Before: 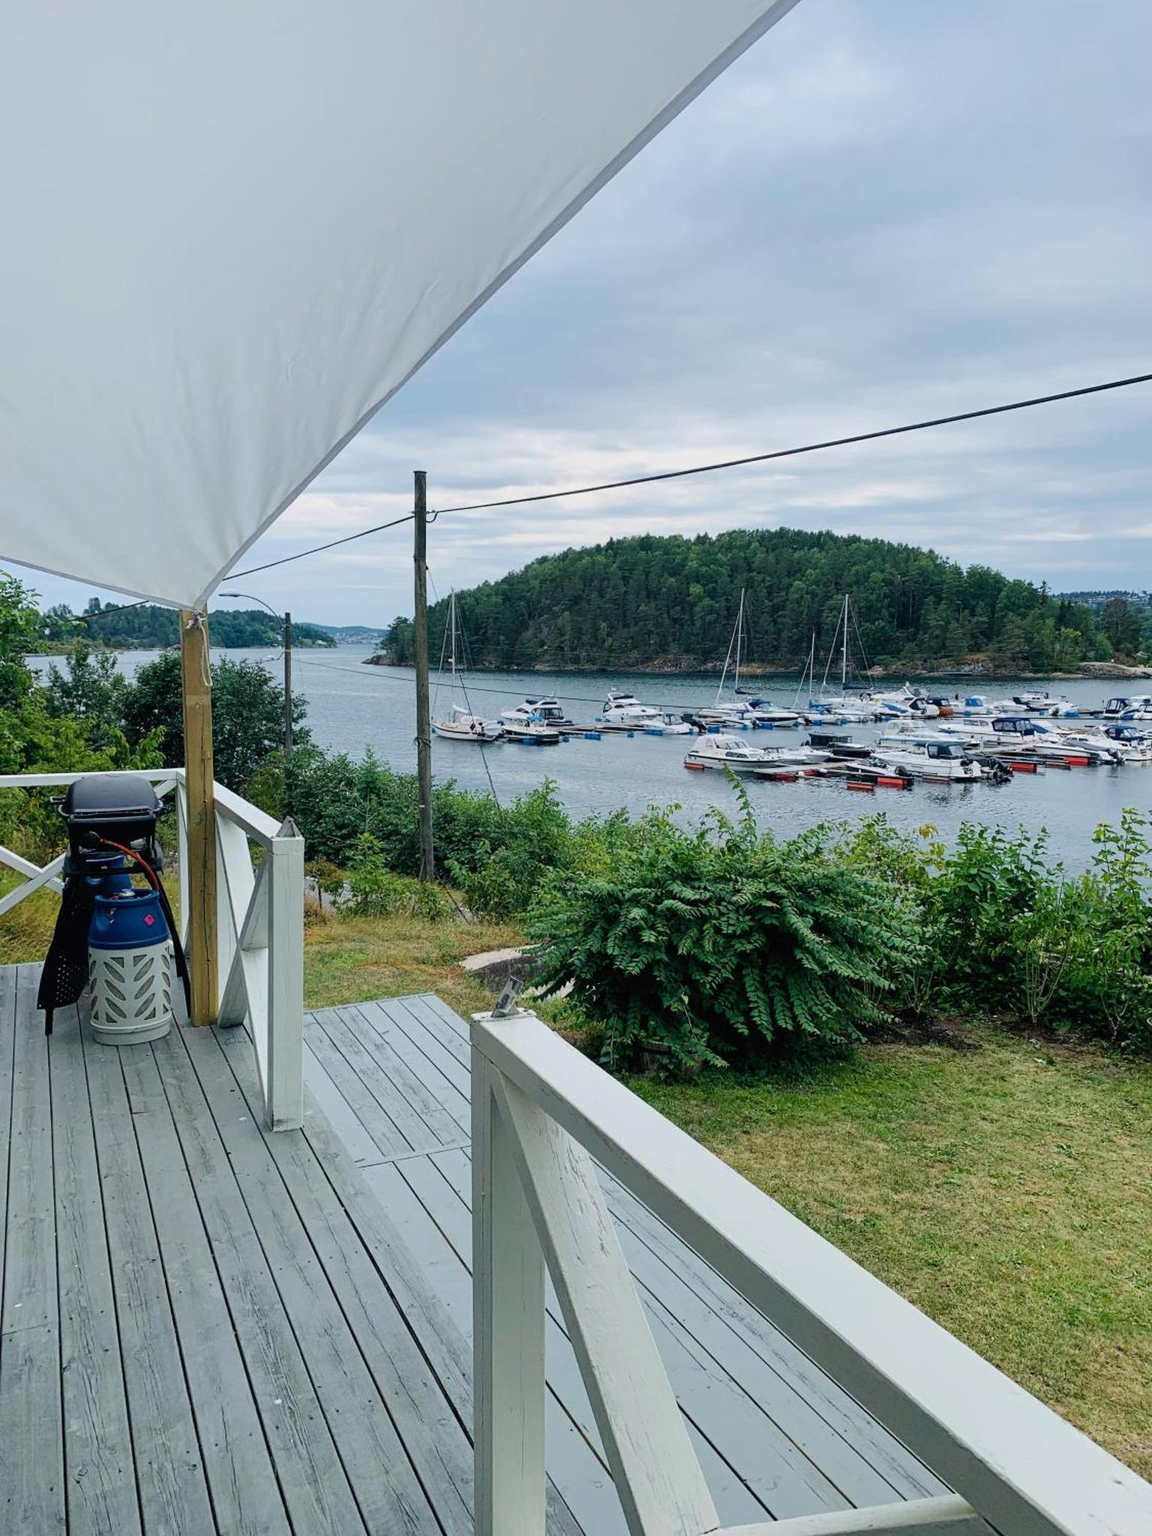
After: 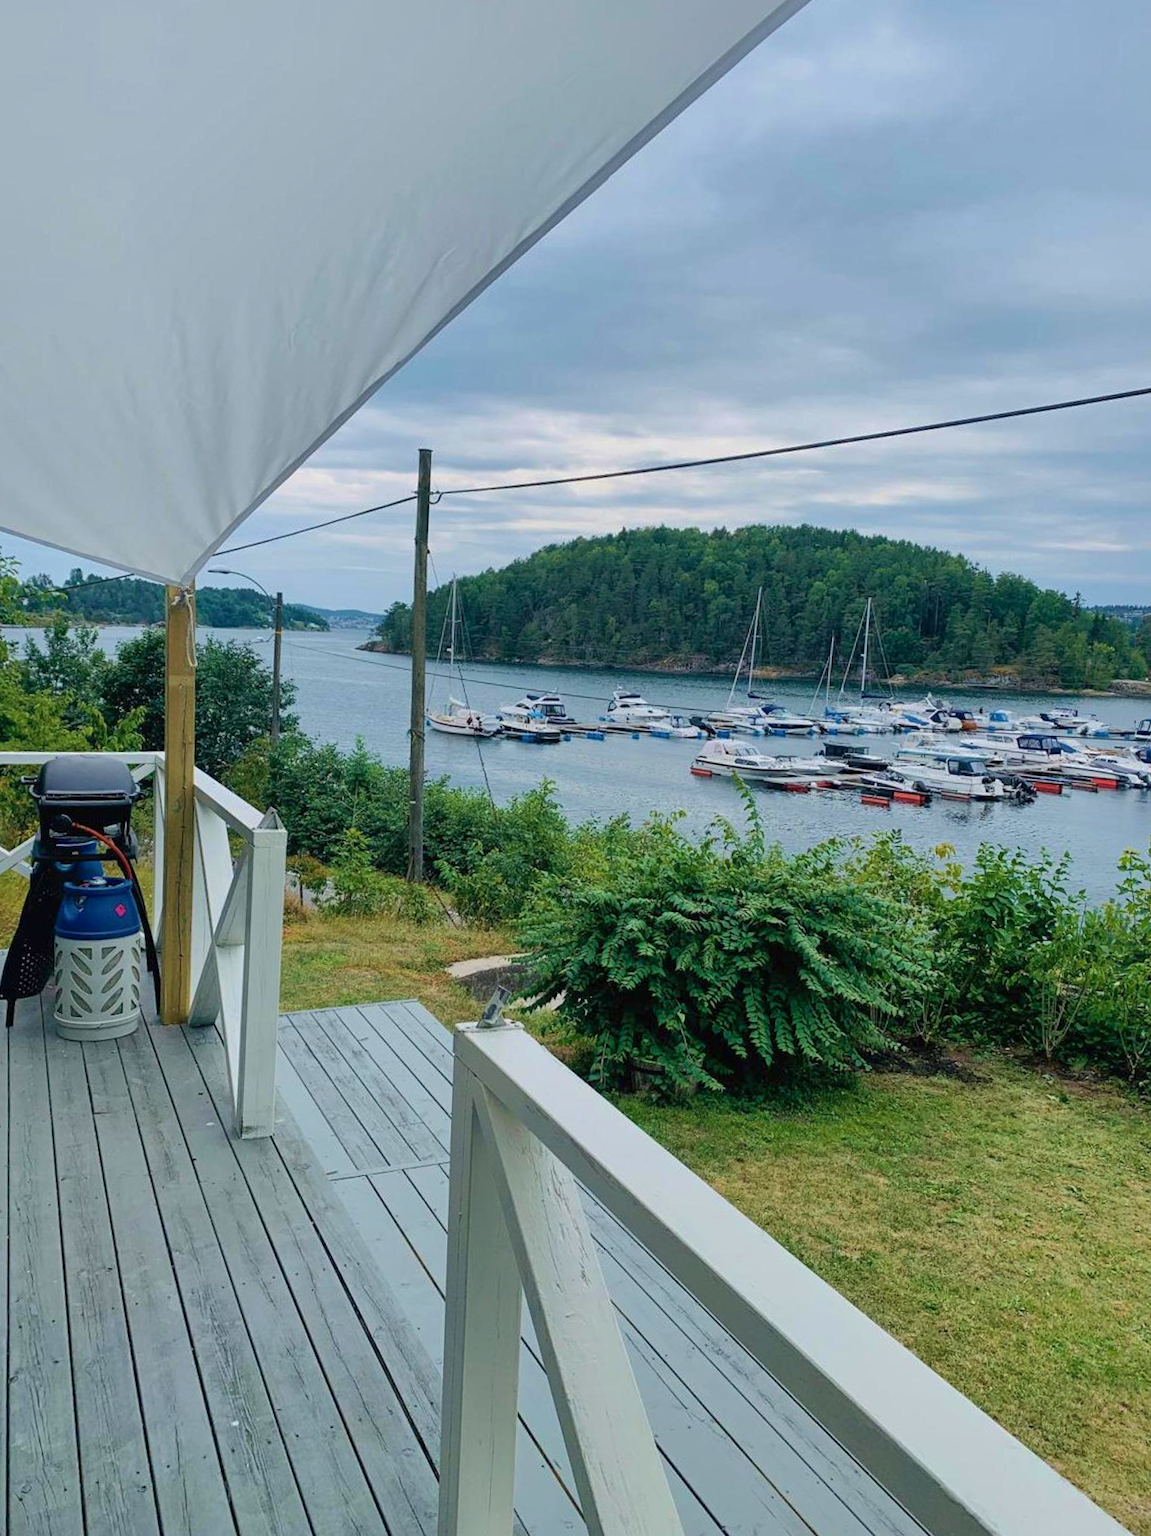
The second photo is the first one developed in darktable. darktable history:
crop and rotate: angle -2.38°
velvia: on, module defaults
shadows and highlights: on, module defaults
